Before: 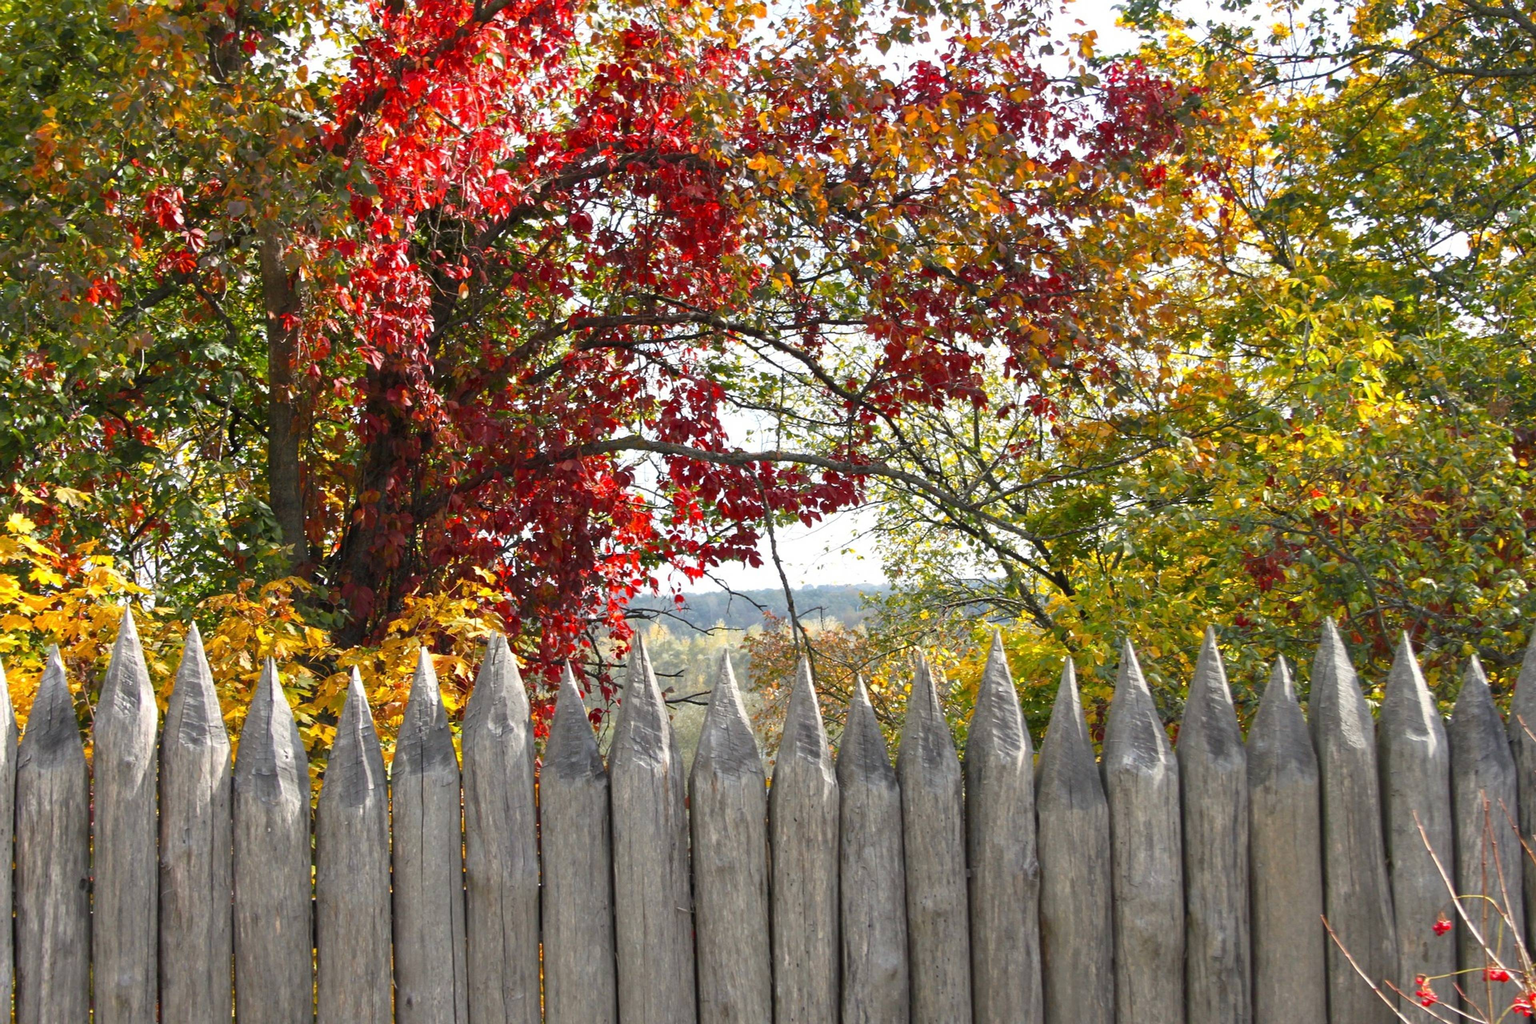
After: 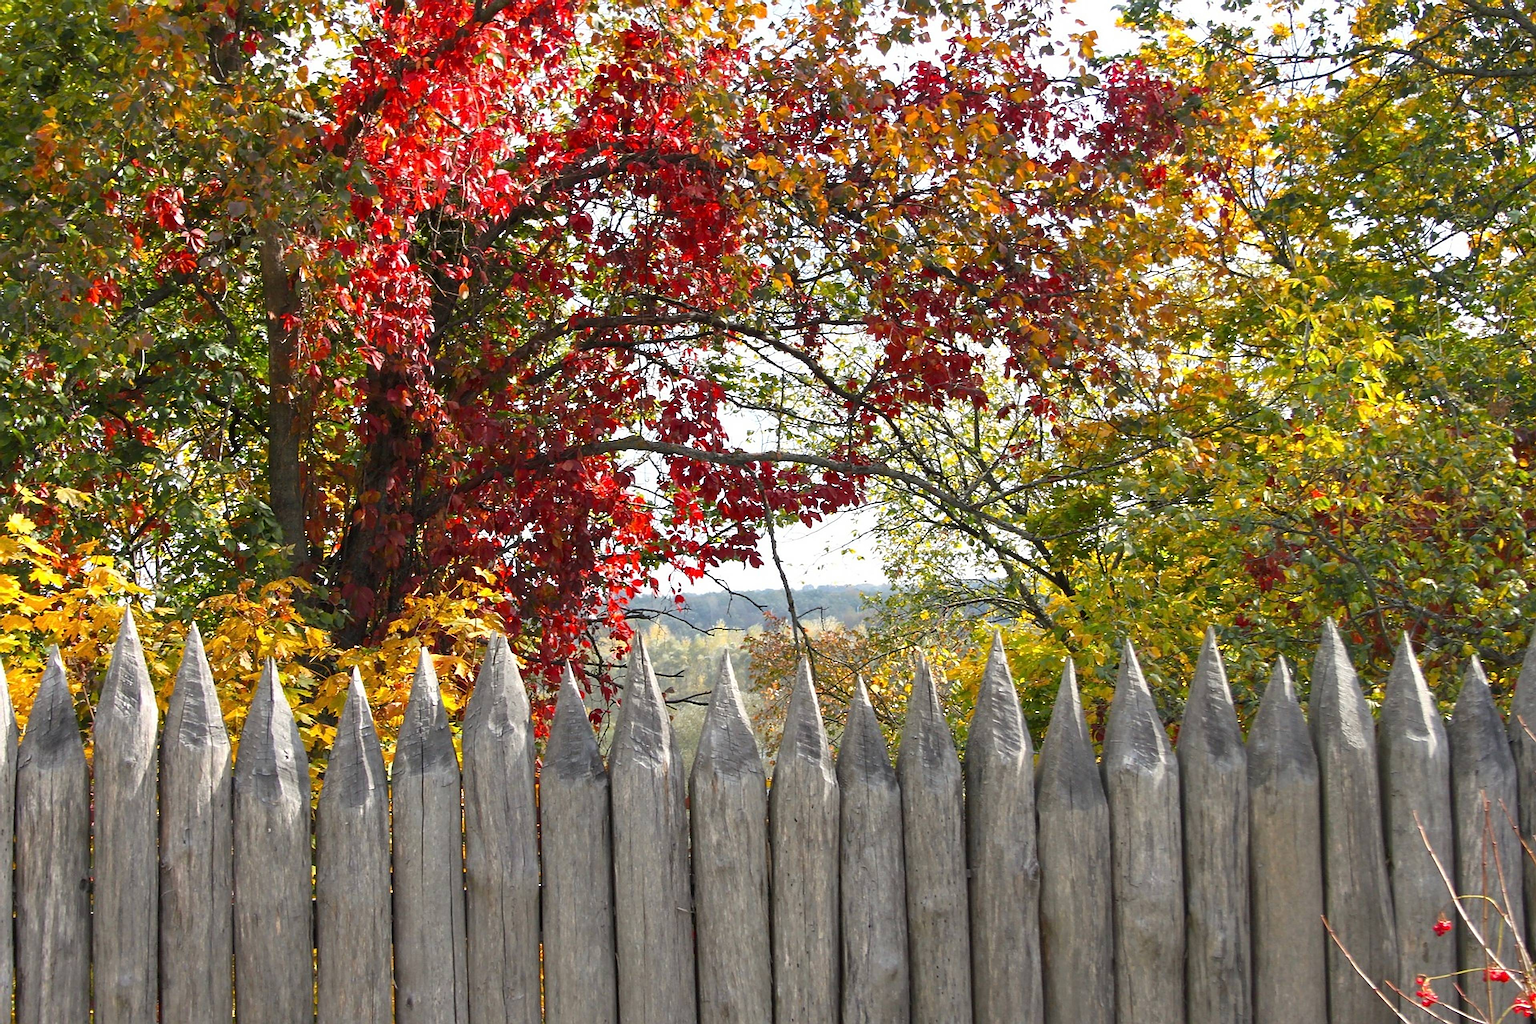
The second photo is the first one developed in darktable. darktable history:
sharpen: radius 1.411, amount 1.26, threshold 0.723
